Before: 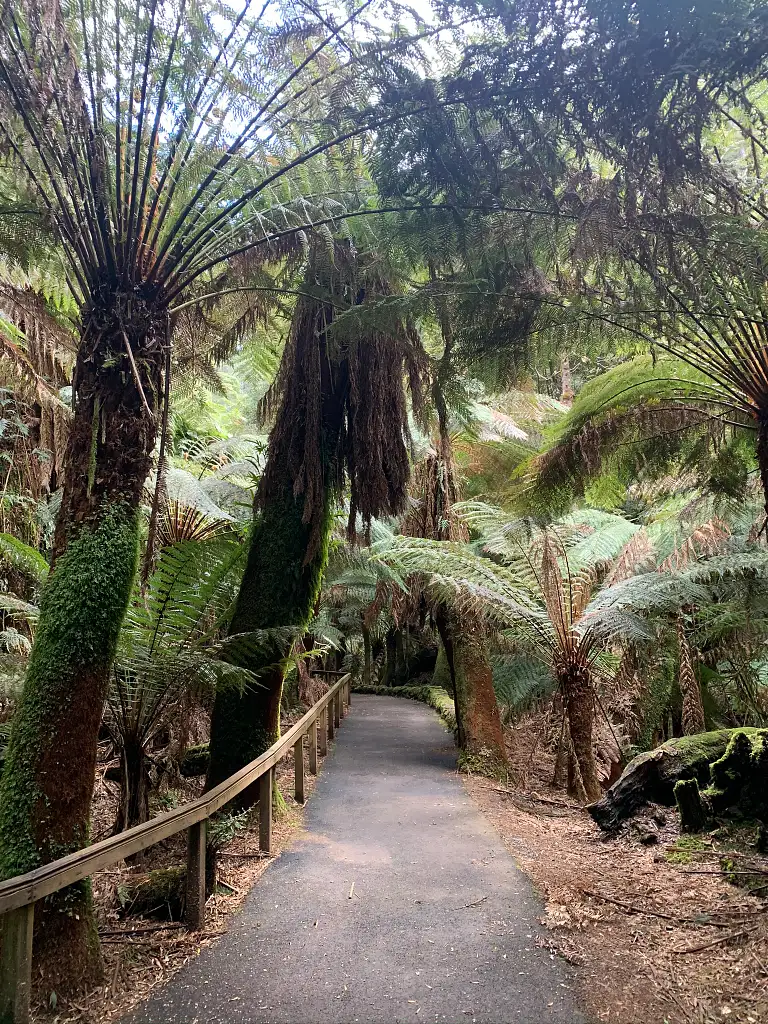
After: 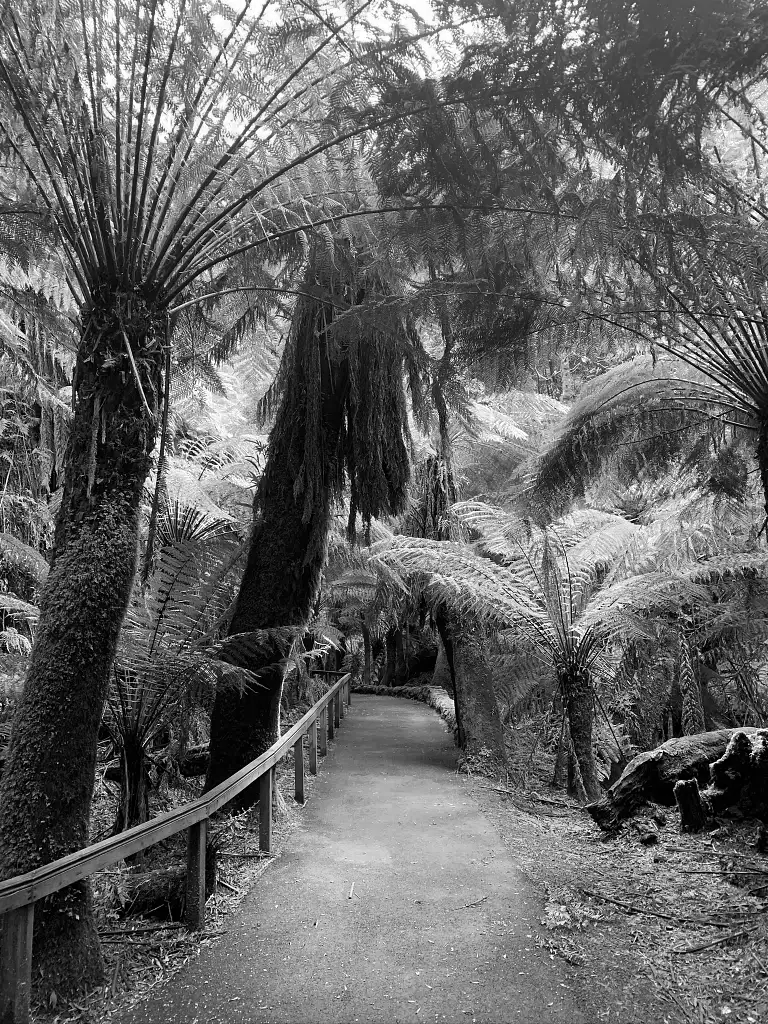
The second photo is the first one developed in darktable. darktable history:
base curve: preserve colors none
color balance rgb: perceptual saturation grading › global saturation 20%, perceptual saturation grading › highlights -25%, perceptual saturation grading › shadows 25%
color zones: curves: ch0 [(0.002, 0.593) (0.143, 0.417) (0.285, 0.541) (0.455, 0.289) (0.608, 0.327) (0.727, 0.283) (0.869, 0.571) (1, 0.603)]; ch1 [(0, 0) (0.143, 0) (0.286, 0) (0.429, 0) (0.571, 0) (0.714, 0) (0.857, 0)]
